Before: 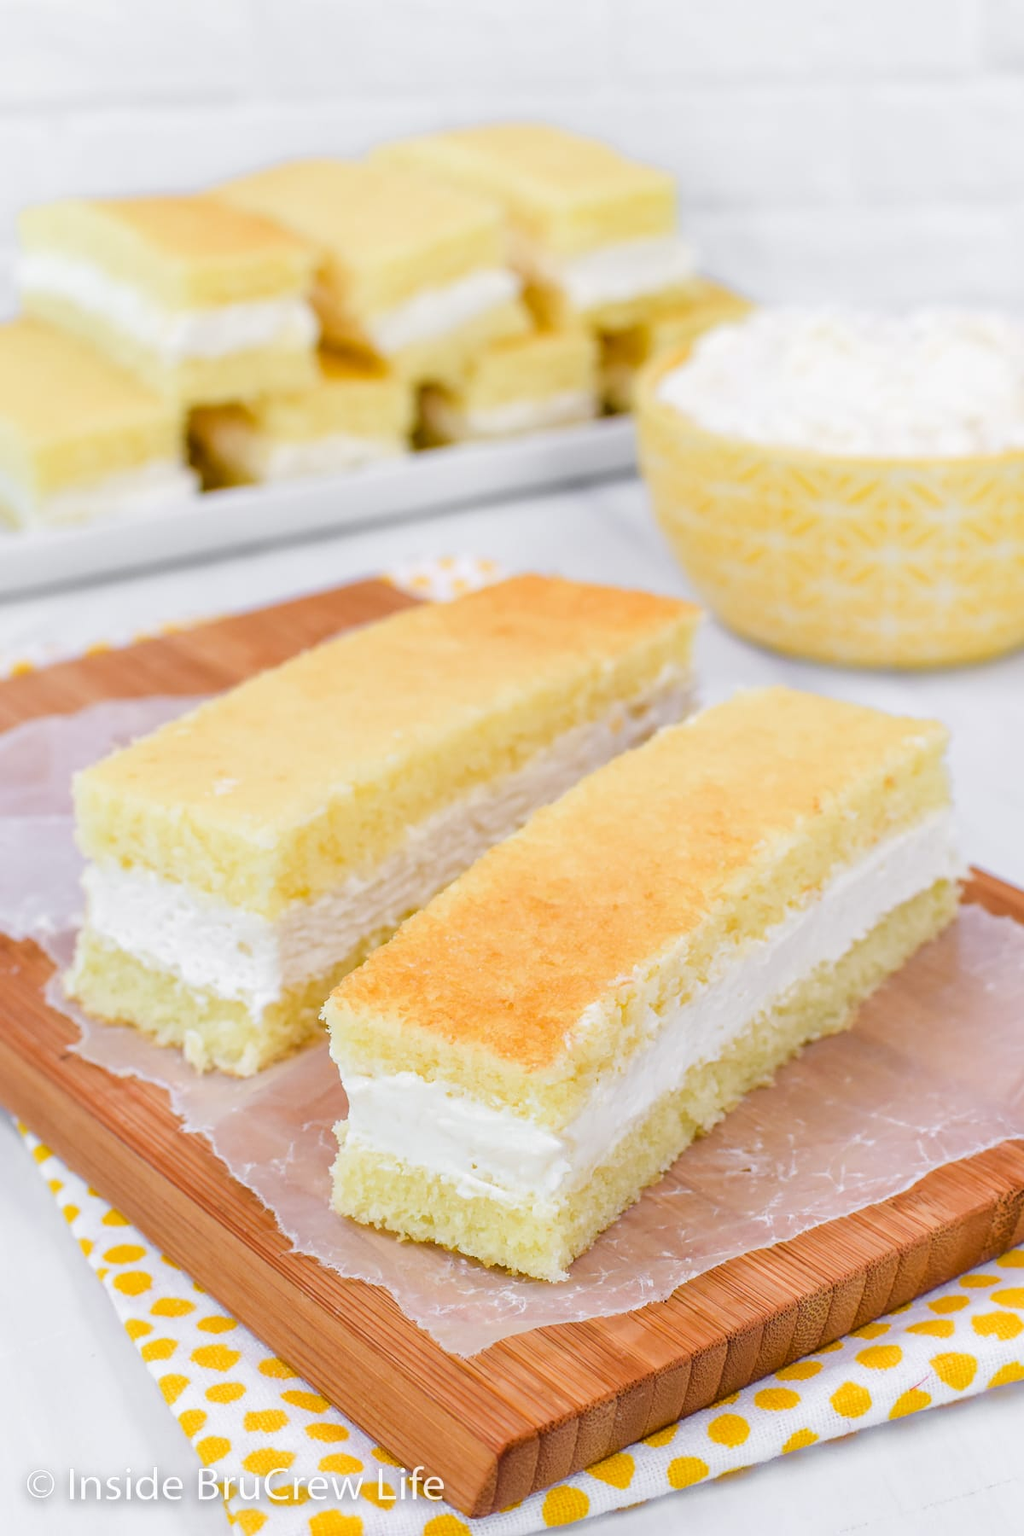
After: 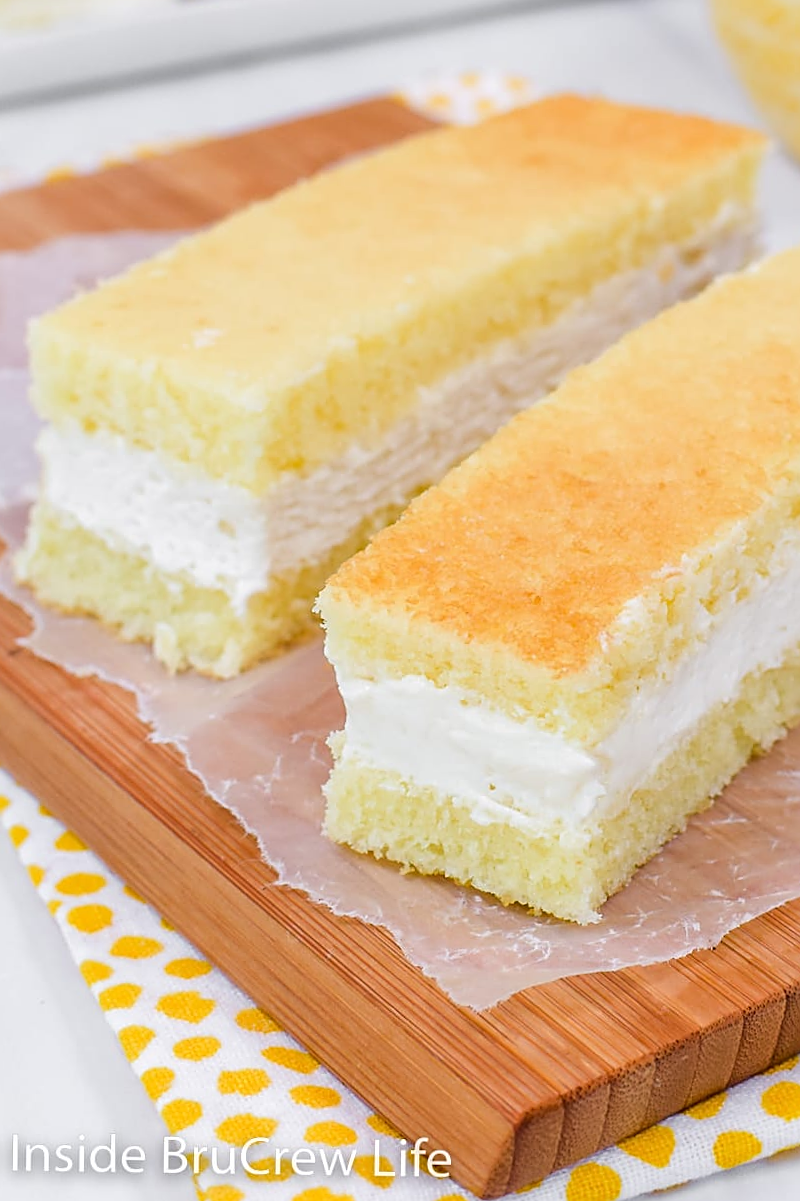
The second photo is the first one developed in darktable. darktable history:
crop and rotate: angle -0.82°, left 3.85%, top 31.828%, right 27.992%
sharpen: on, module defaults
